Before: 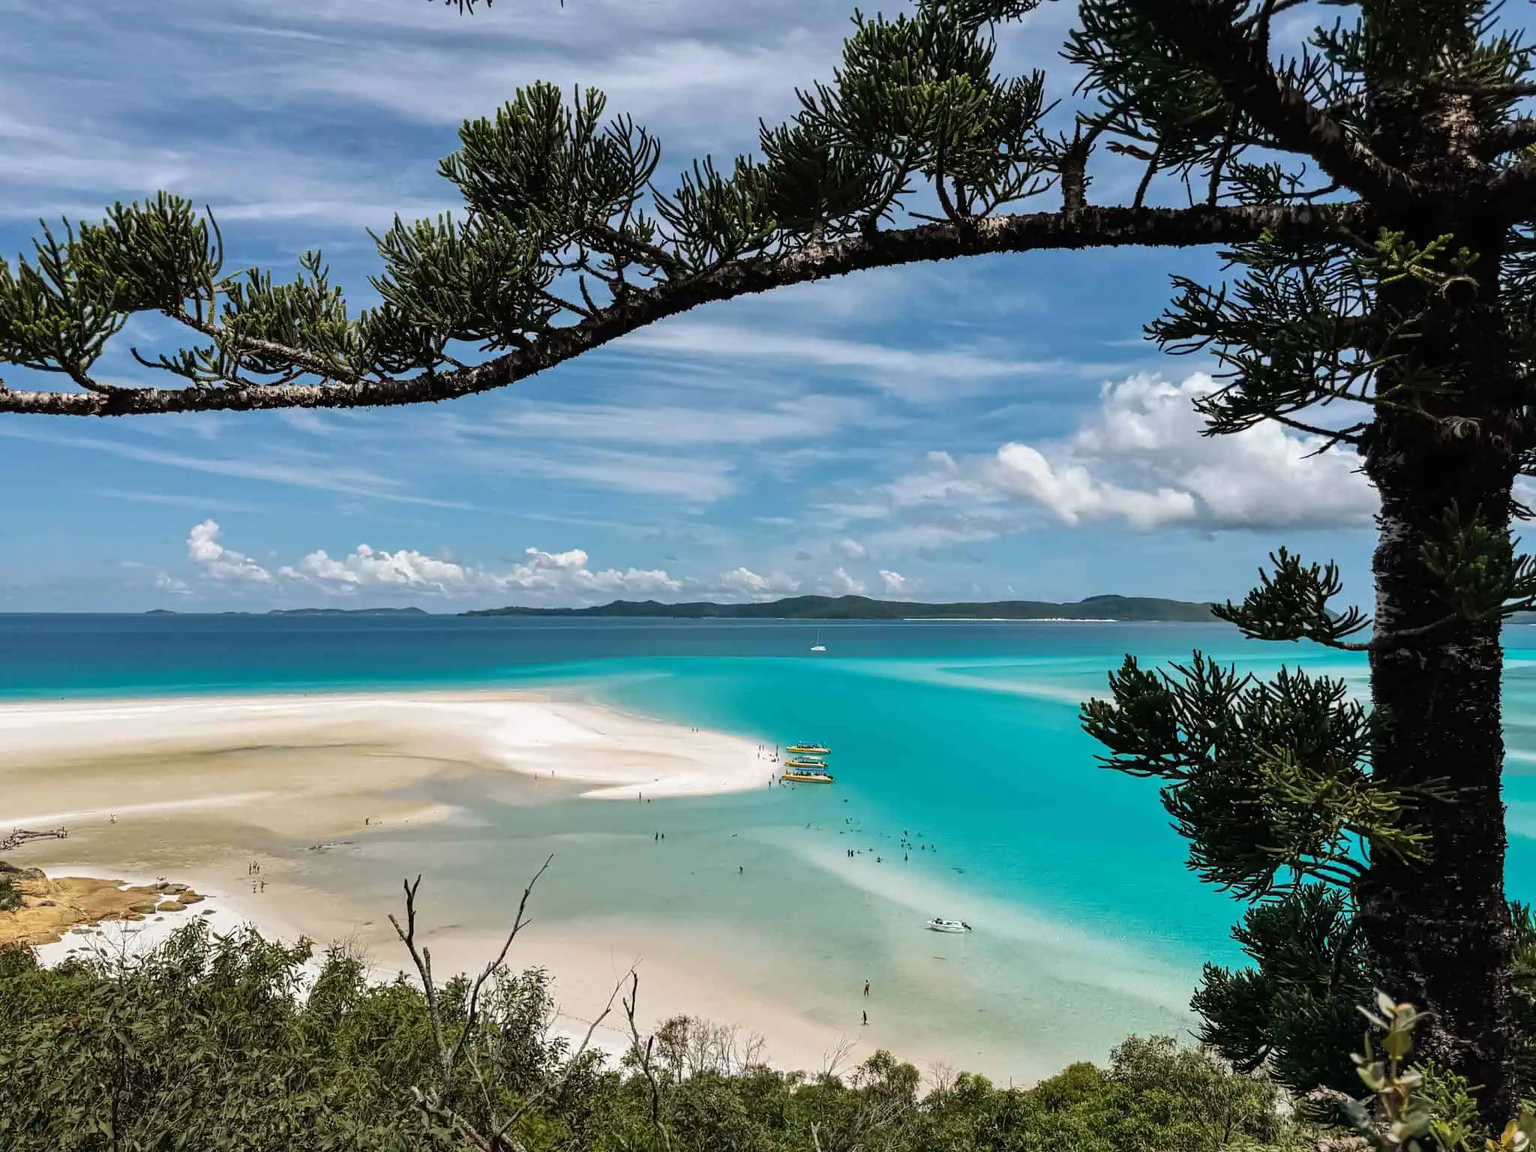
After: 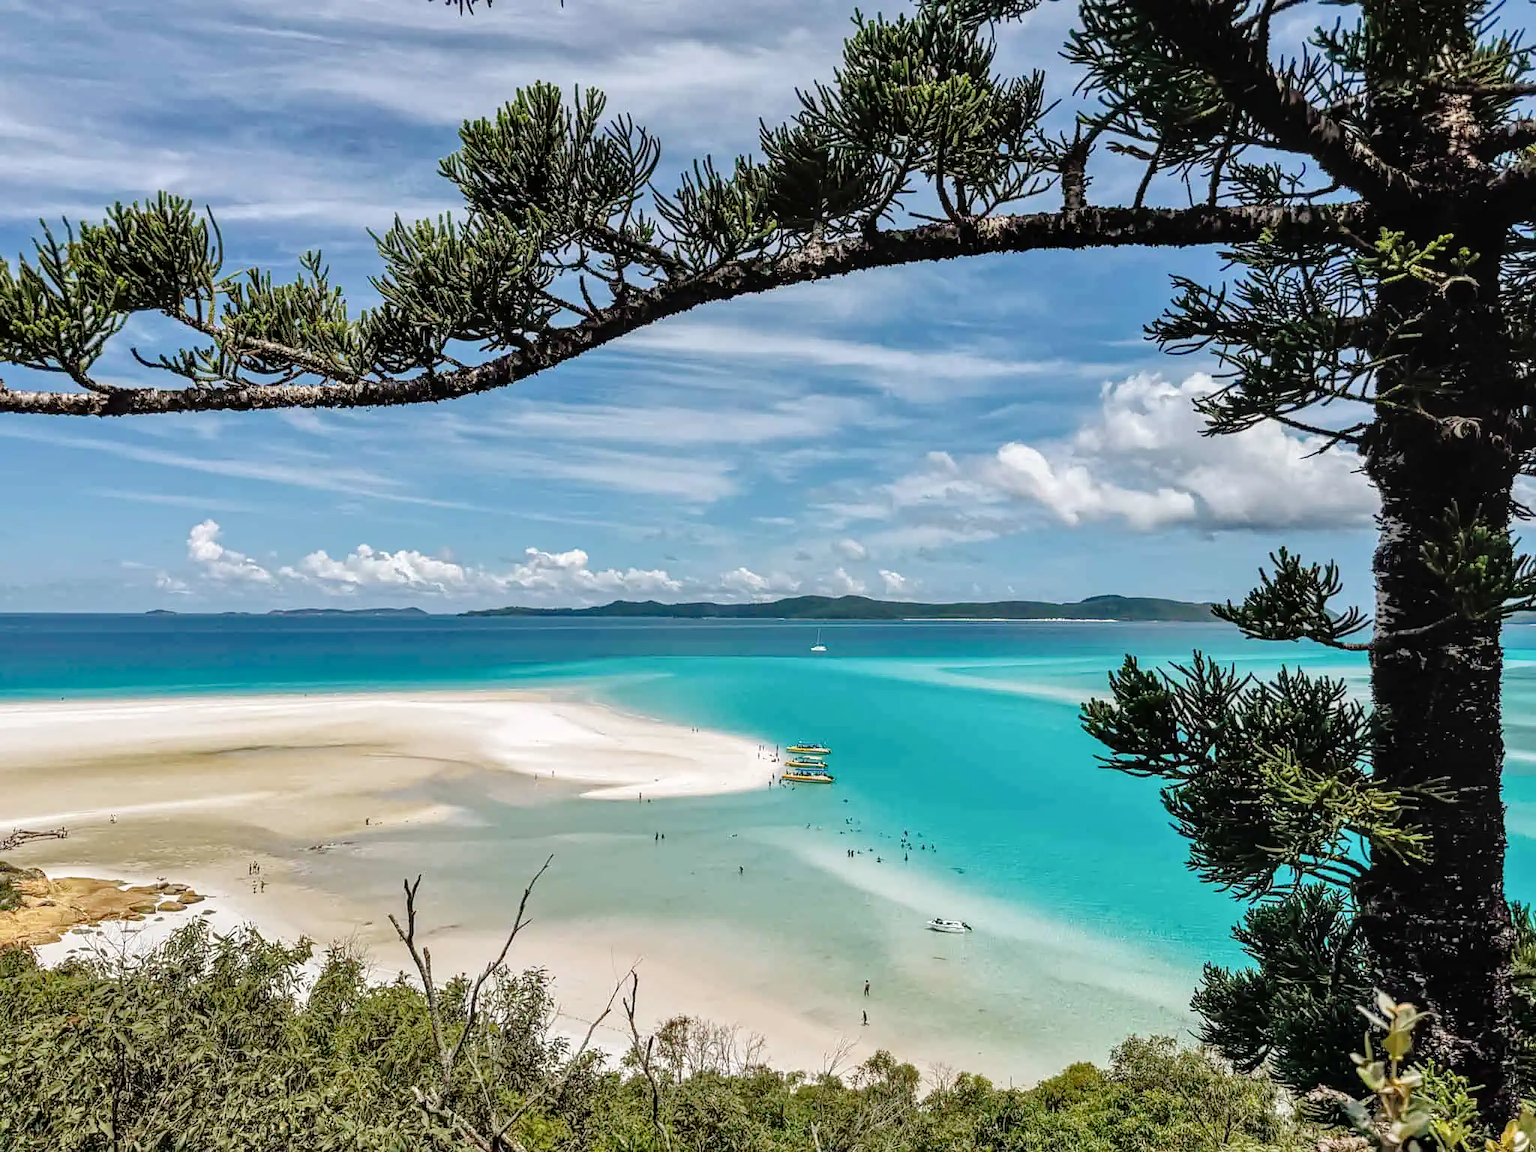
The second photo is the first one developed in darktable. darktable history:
local contrast: on, module defaults
sharpen: amount 0.209
tone equalizer: -7 EV 0.155 EV, -6 EV 0.618 EV, -5 EV 1.14 EV, -4 EV 1.34 EV, -3 EV 1.16 EV, -2 EV 0.6 EV, -1 EV 0.16 EV
tone curve: curves: ch0 [(0, 0.008) (0.107, 0.091) (0.283, 0.287) (0.461, 0.498) (0.64, 0.679) (0.822, 0.841) (0.998, 0.978)]; ch1 [(0, 0) (0.316, 0.349) (0.466, 0.442) (0.502, 0.5) (0.527, 0.519) (0.561, 0.553) (0.608, 0.629) (0.669, 0.704) (0.859, 0.899) (1, 1)]; ch2 [(0, 0) (0.33, 0.301) (0.421, 0.443) (0.473, 0.498) (0.502, 0.504) (0.522, 0.525) (0.592, 0.61) (0.705, 0.7) (1, 1)], preserve colors none
